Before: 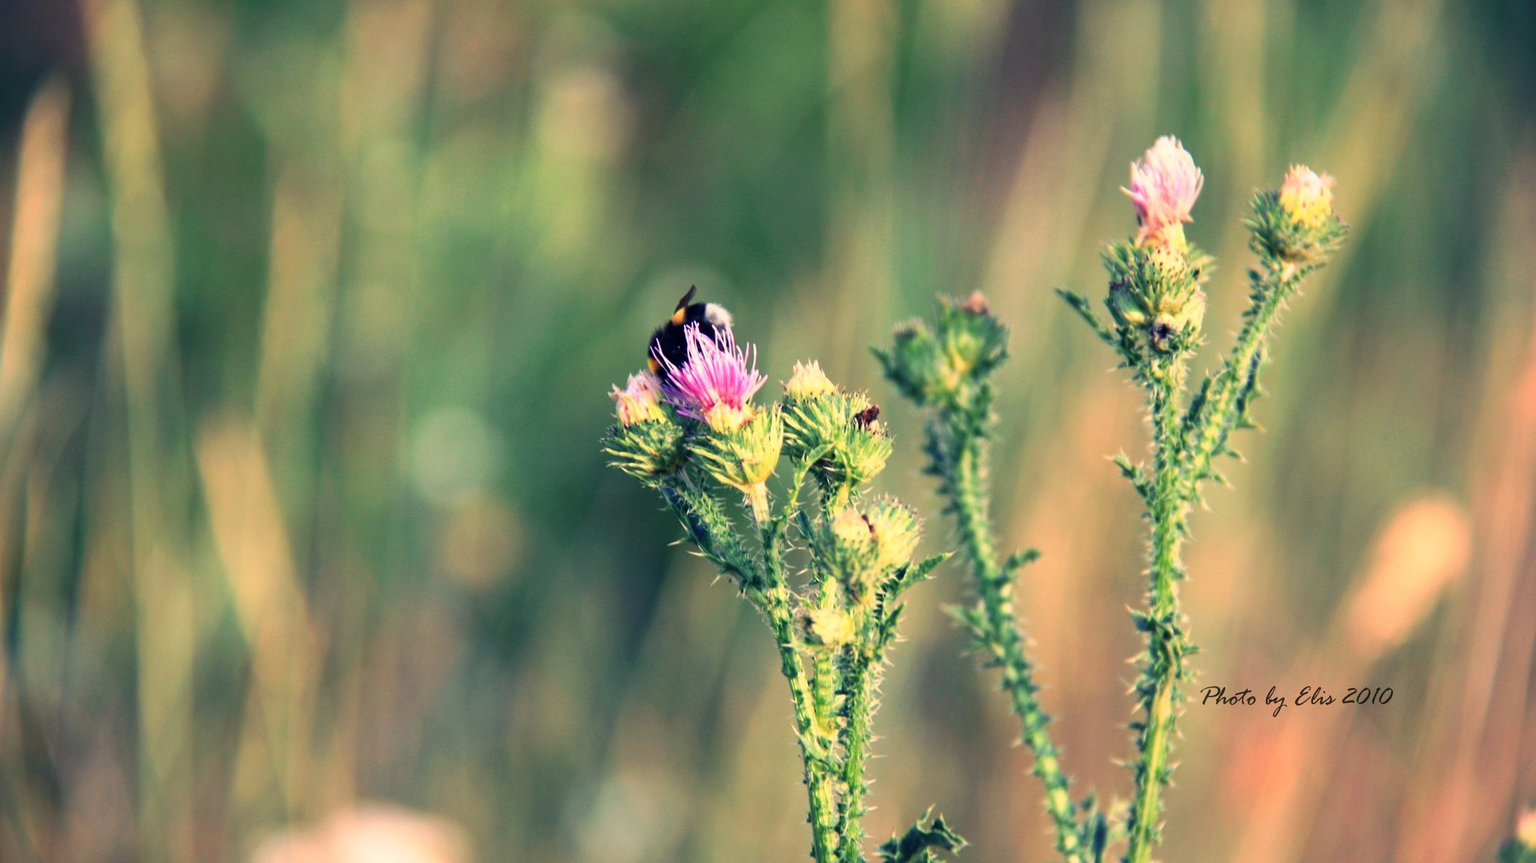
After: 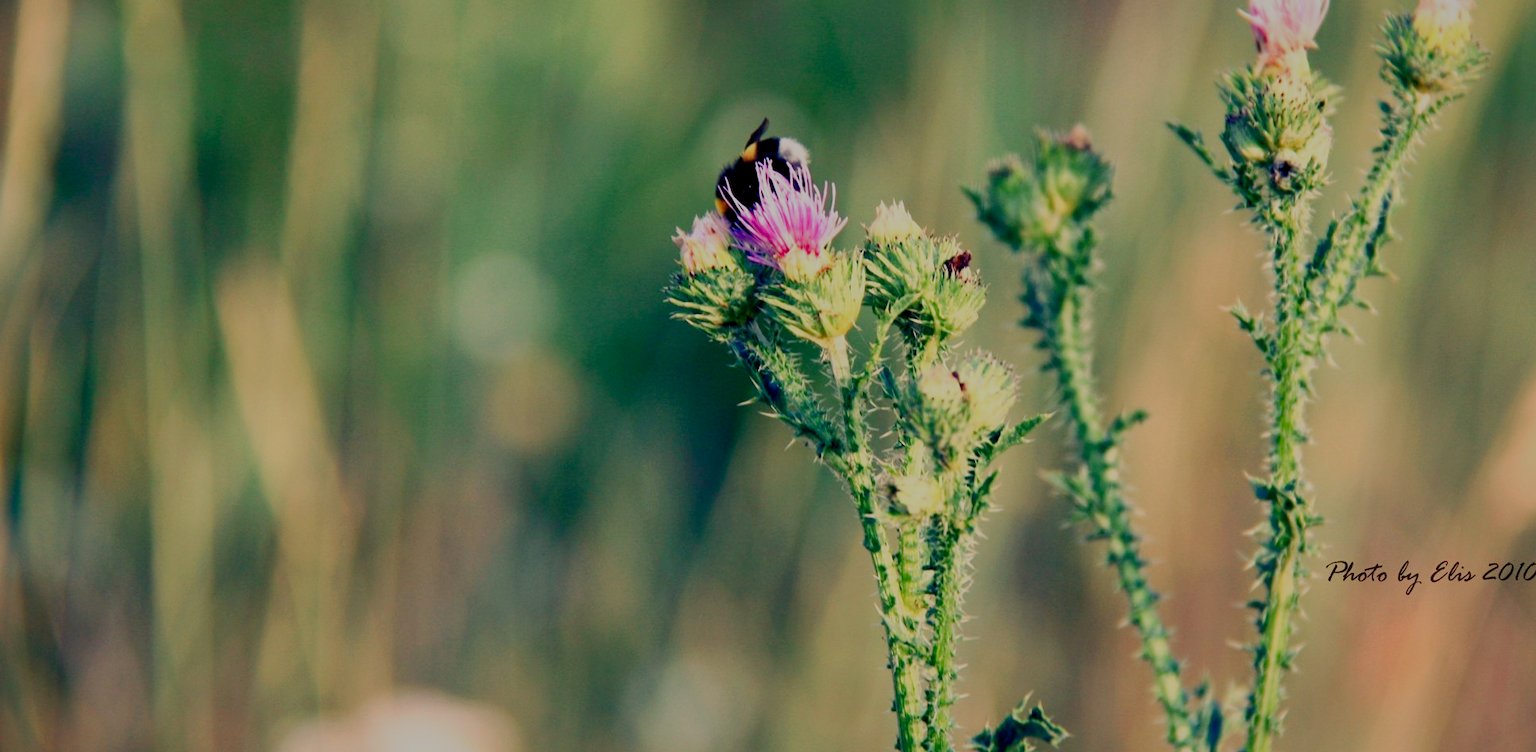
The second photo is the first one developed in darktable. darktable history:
filmic rgb: middle gray luminance 29.84%, black relative exposure -8.92 EV, white relative exposure 6.98 EV, target black luminance 0%, hardness 2.91, latitude 1.41%, contrast 0.961, highlights saturation mix 5.04%, shadows ↔ highlights balance 12.18%, preserve chrominance no, color science v4 (2020), contrast in shadows soft
shadows and highlights: on, module defaults
crop: top 20.742%, right 9.429%, bottom 0.241%
contrast brightness saturation: contrast 0.066, brightness -0.128, saturation 0.049
